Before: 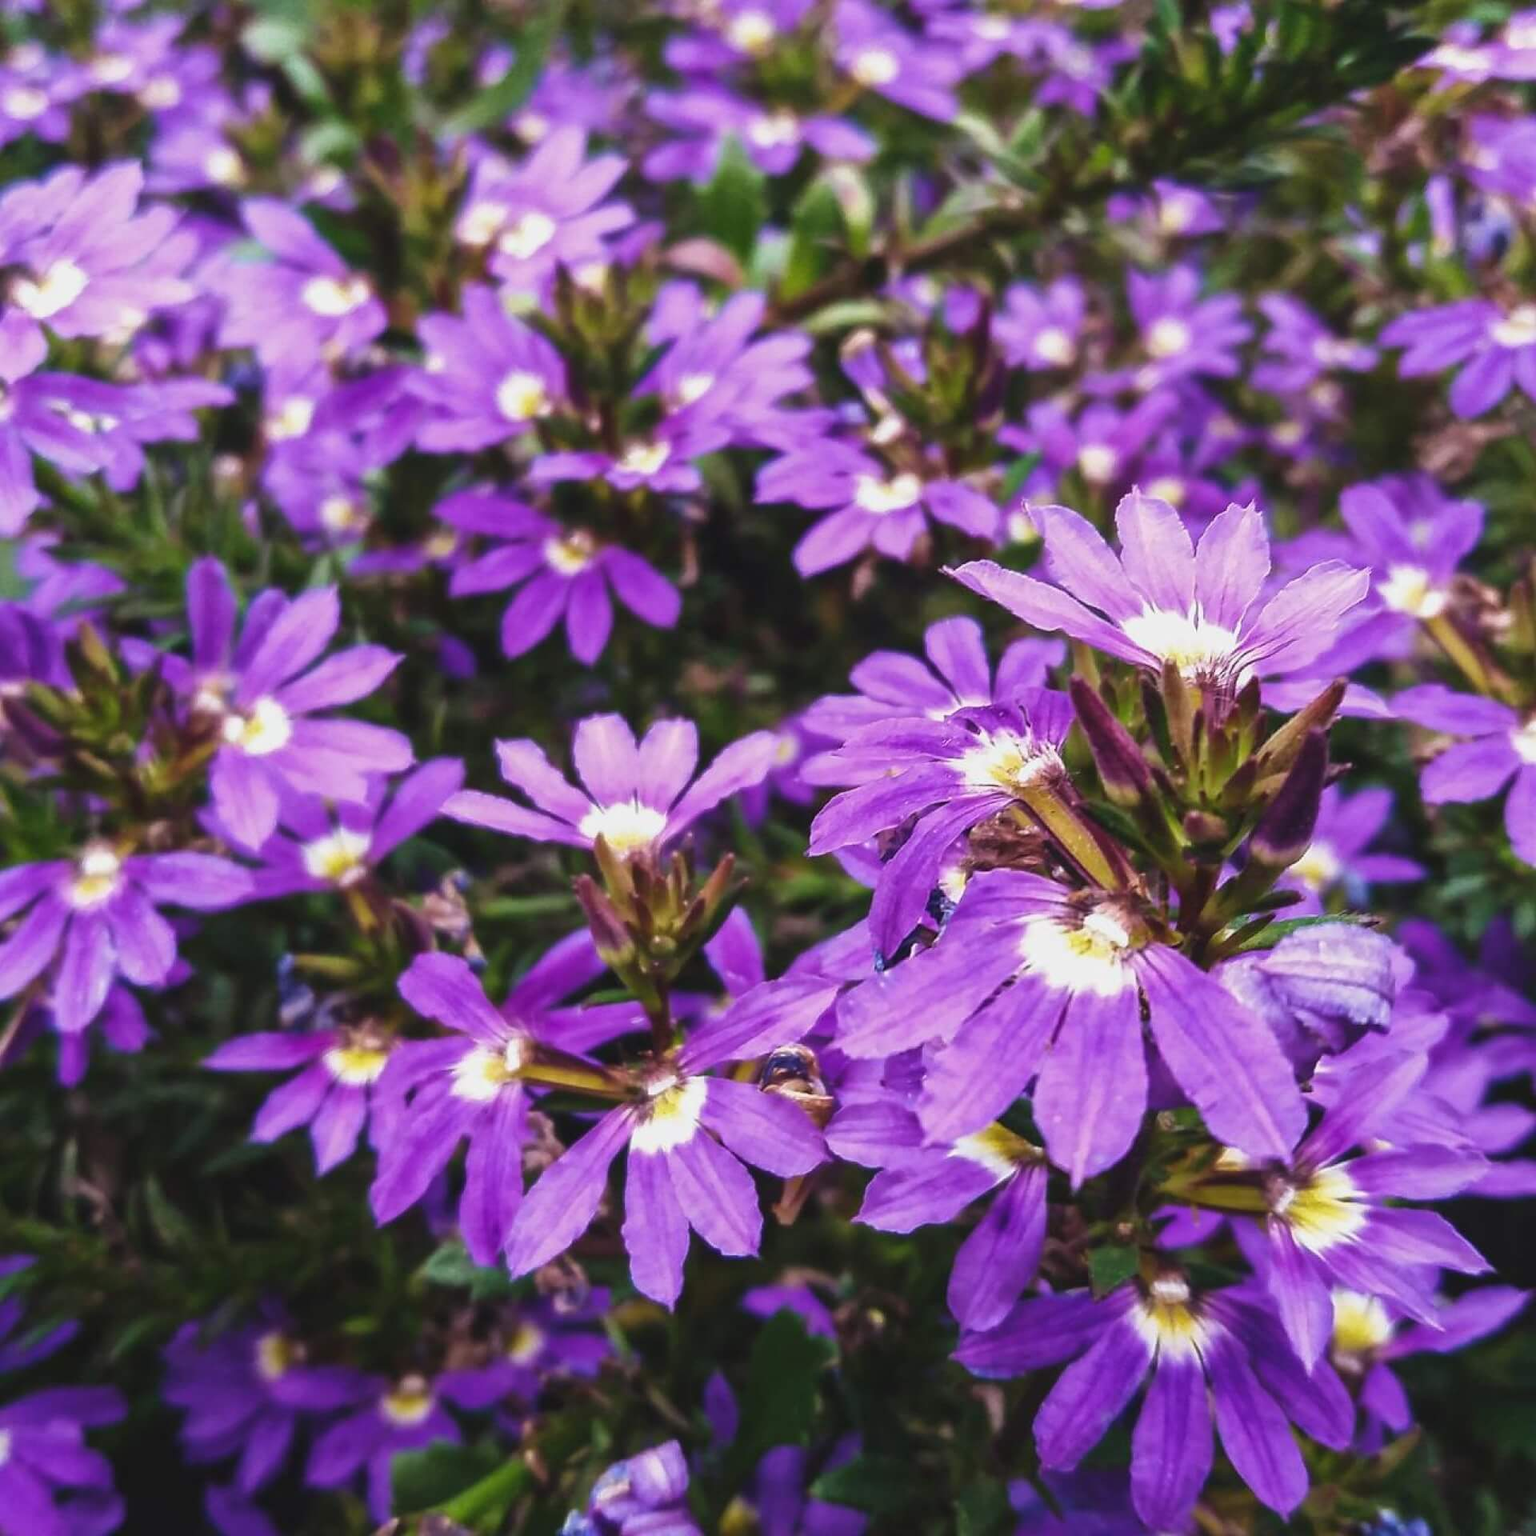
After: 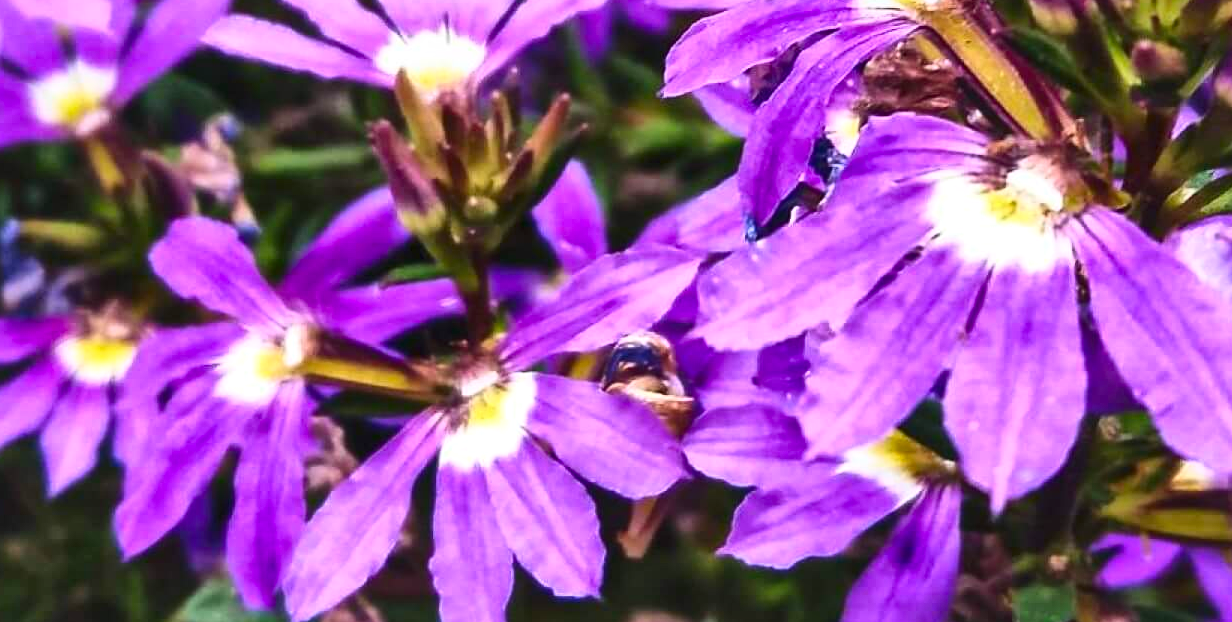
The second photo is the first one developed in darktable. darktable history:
contrast brightness saturation: contrast 0.227, brightness 0.107, saturation 0.29
shadows and highlights: radius 103.15, shadows 50.58, highlights -65.04, soften with gaussian
local contrast: mode bilateral grid, contrast 19, coarseness 49, detail 148%, midtone range 0.2
crop: left 18.144%, top 50.714%, right 17.677%, bottom 16.848%
